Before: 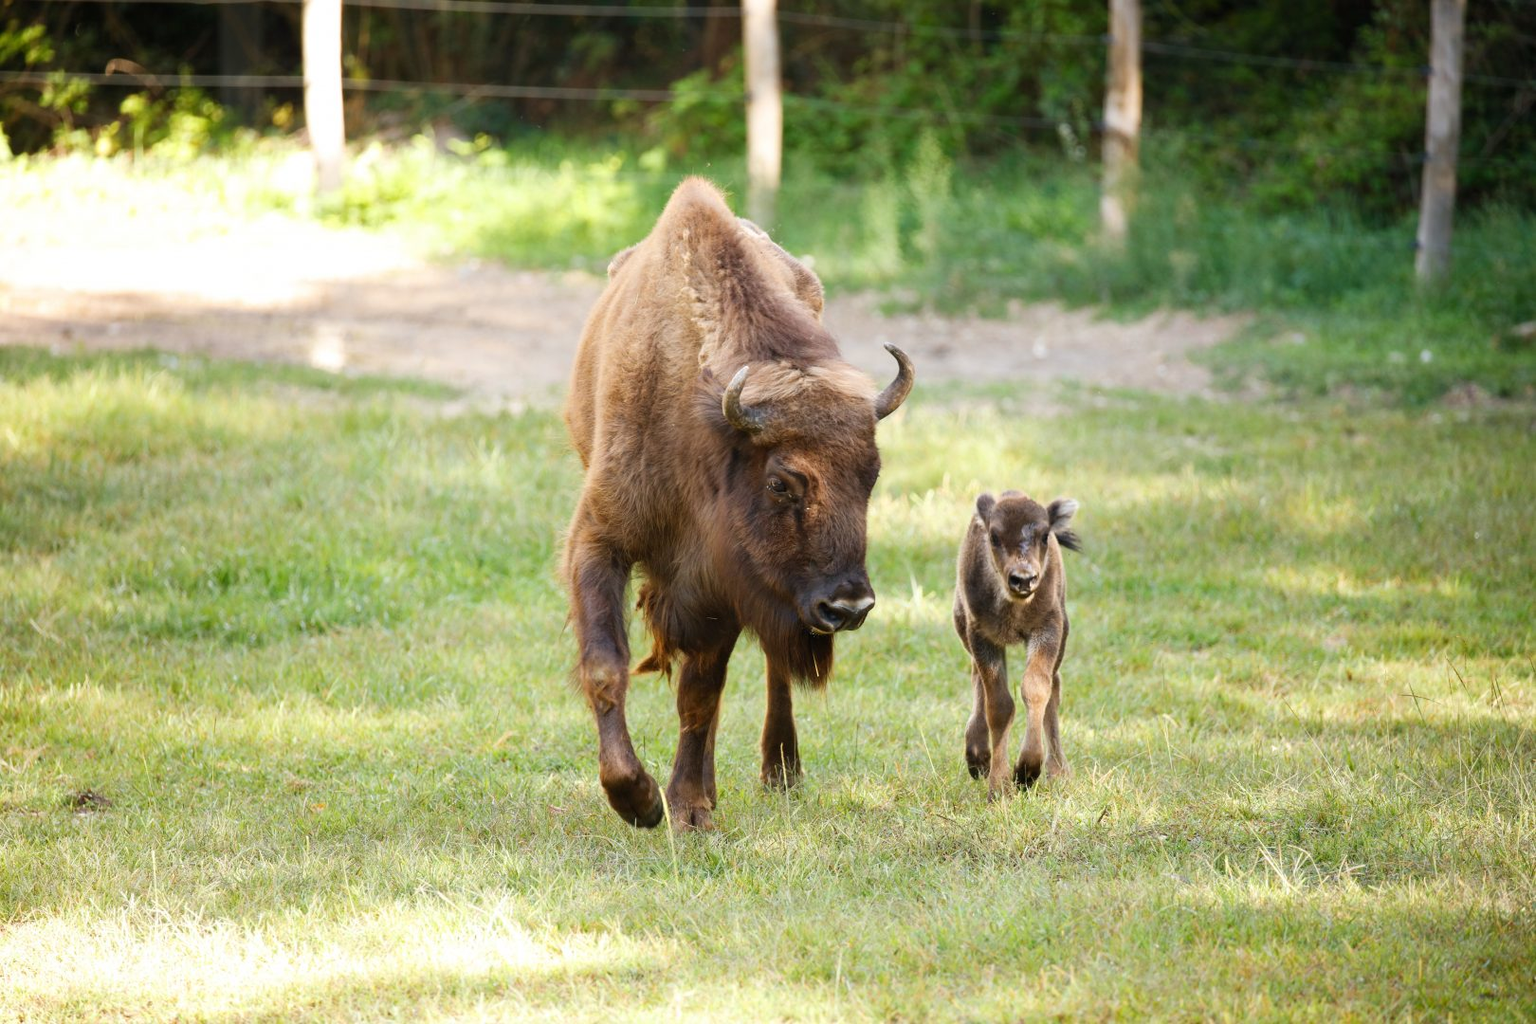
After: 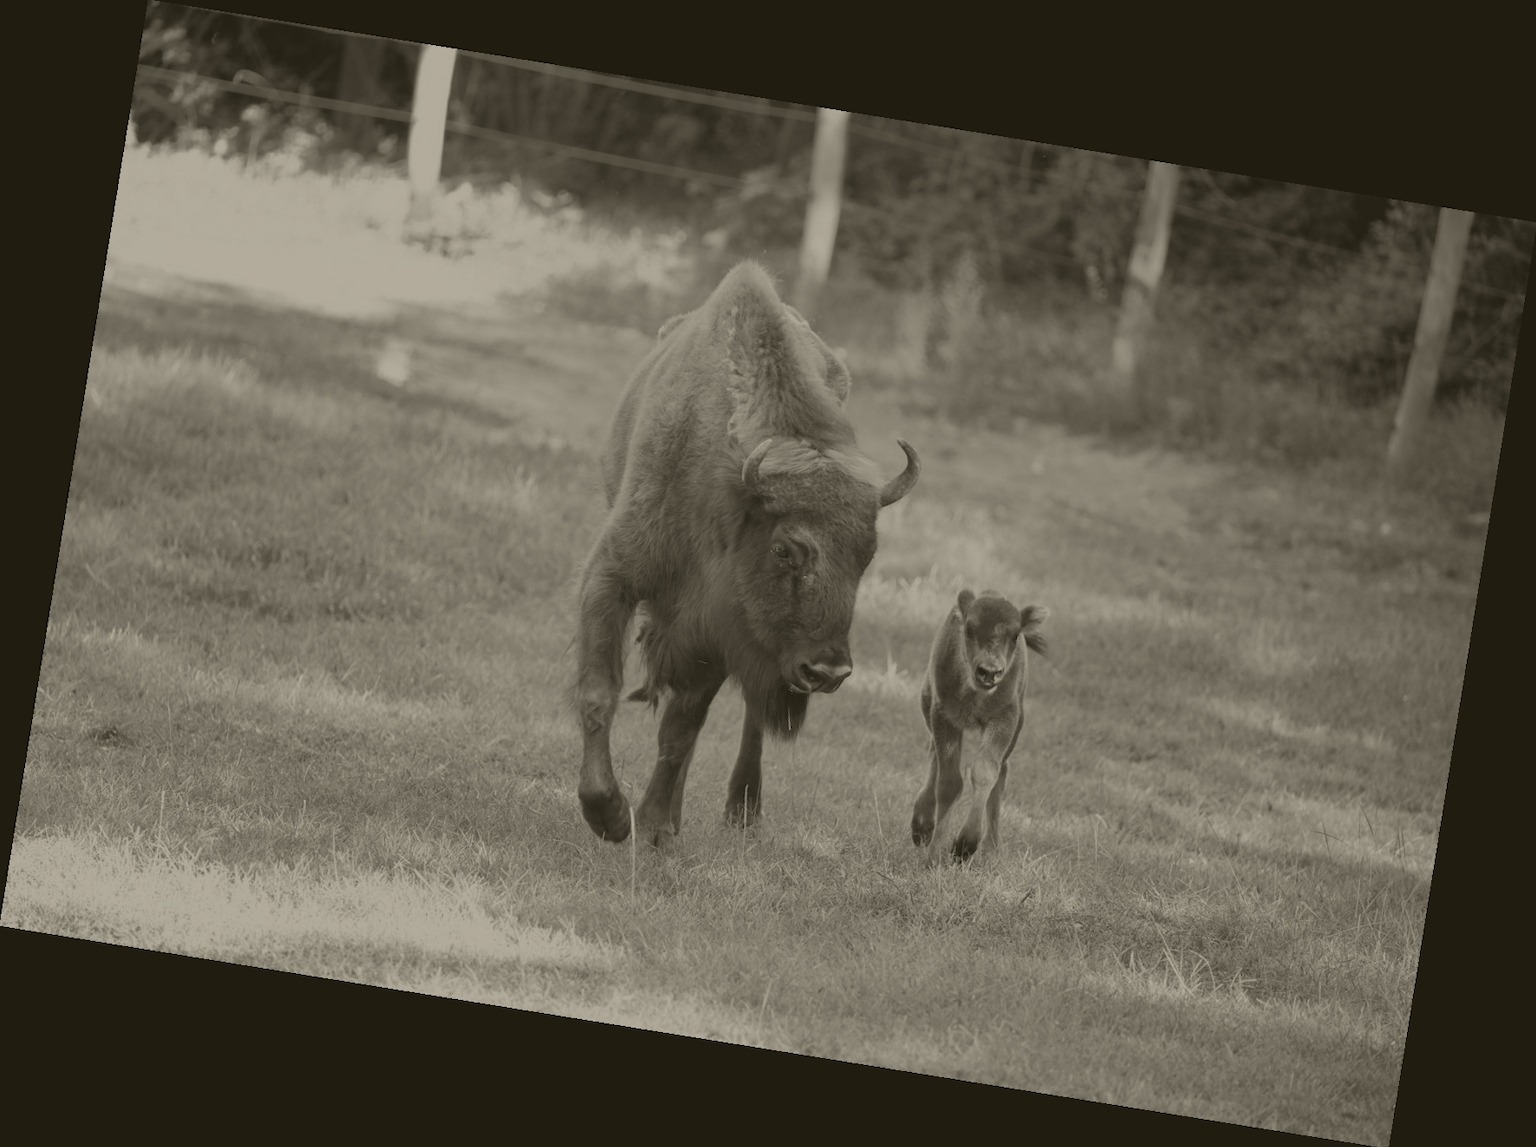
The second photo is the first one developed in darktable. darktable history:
colorize: hue 41.44°, saturation 22%, source mix 60%, lightness 10.61%
shadows and highlights: on, module defaults
rotate and perspective: rotation 9.12°, automatic cropping off
